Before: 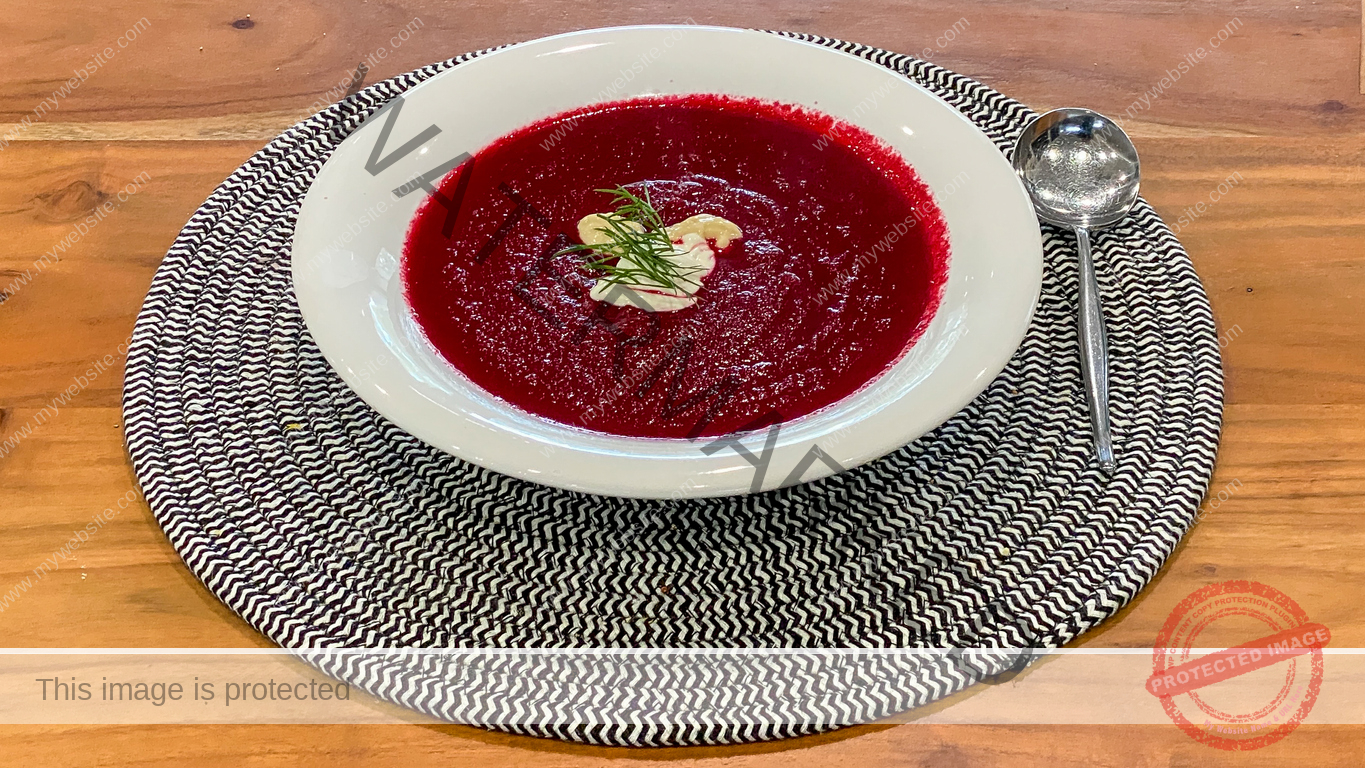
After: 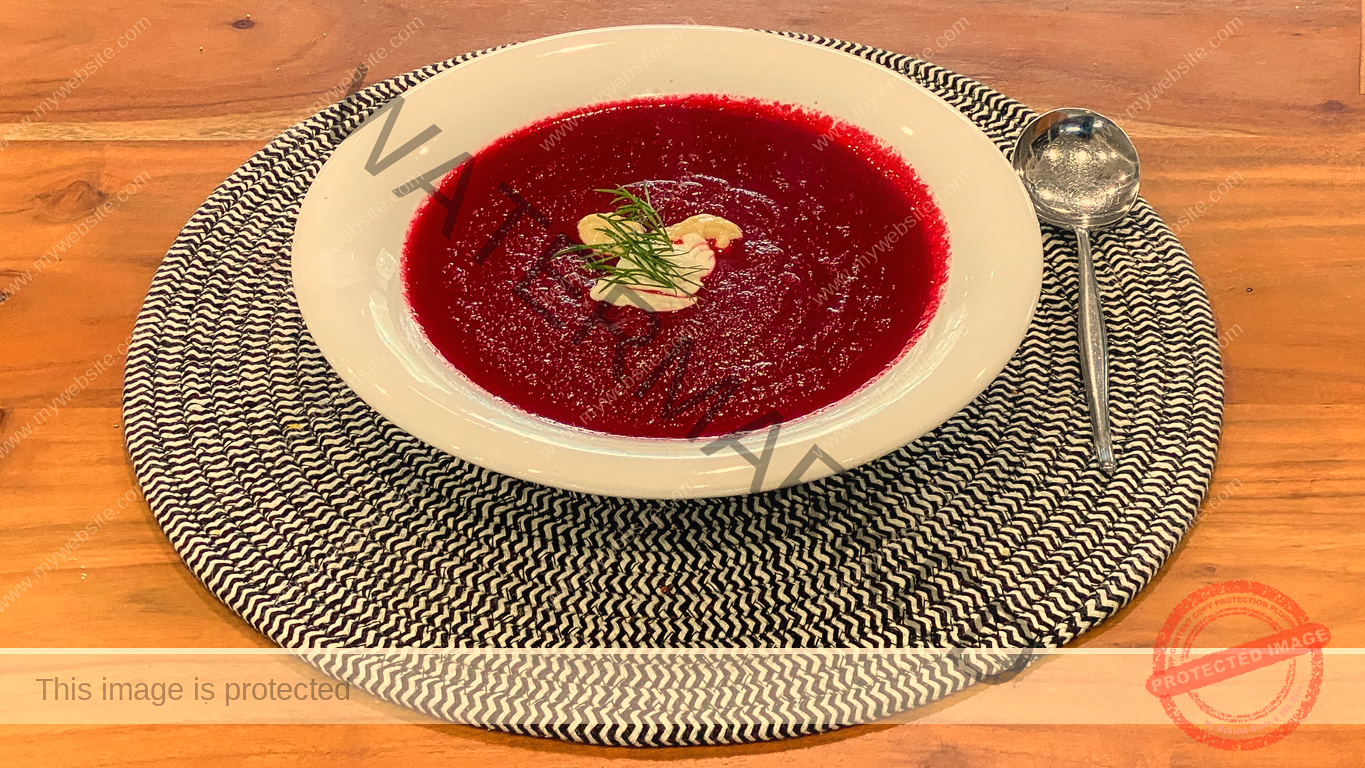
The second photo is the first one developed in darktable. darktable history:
white balance: red 1.138, green 0.996, blue 0.812
contrast equalizer: y [[0.5, 0.488, 0.462, 0.461, 0.491, 0.5], [0.5 ×6], [0.5 ×6], [0 ×6], [0 ×6]]
